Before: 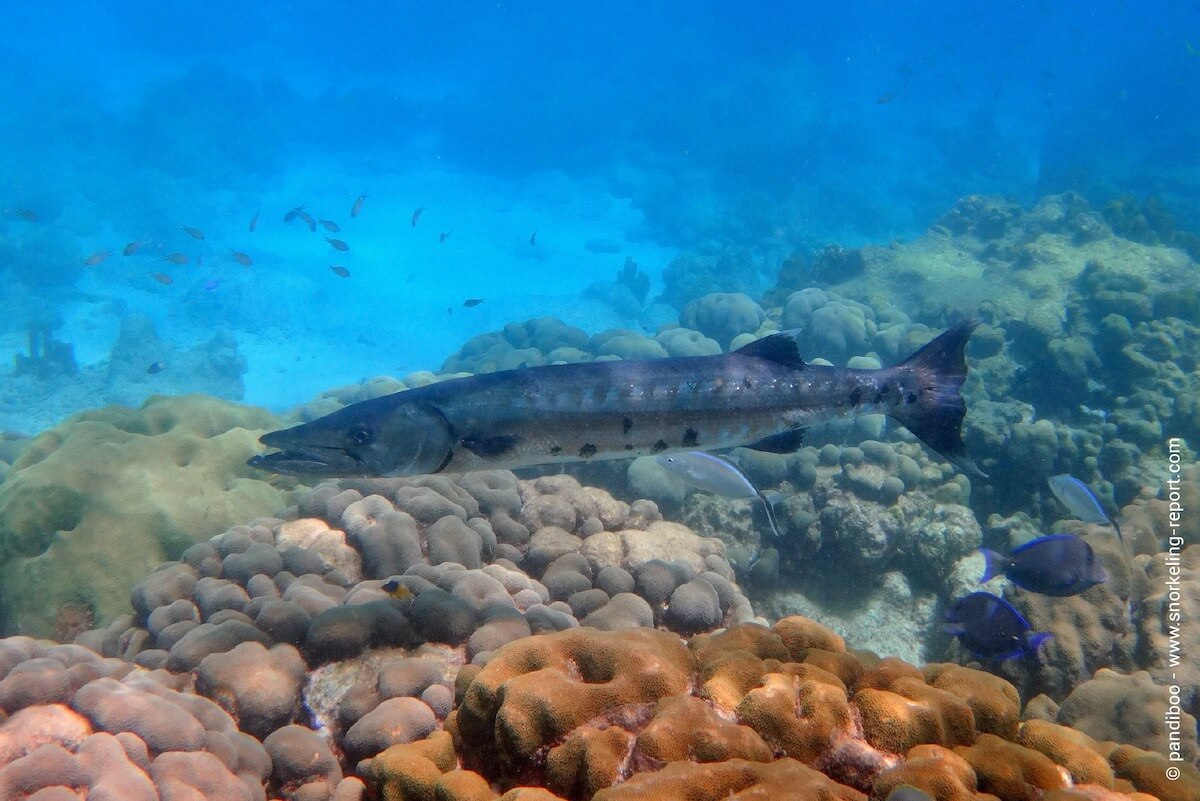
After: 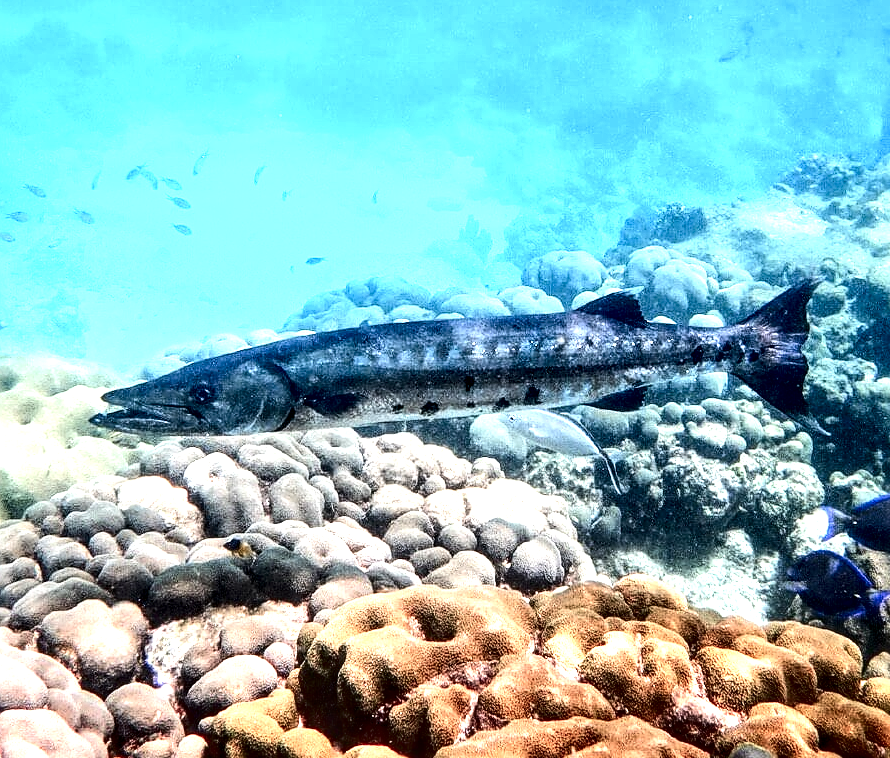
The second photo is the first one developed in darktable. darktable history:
tone equalizer: -8 EV -0.781 EV, -7 EV -0.685 EV, -6 EV -0.584 EV, -5 EV -0.424 EV, -3 EV 0.367 EV, -2 EV 0.6 EV, -1 EV 0.686 EV, +0 EV 0.733 EV, edges refinement/feathering 500, mask exposure compensation -1.57 EV, preserve details no
crop and rotate: left 13.227%, top 5.281%, right 12.556%
exposure: exposure 1 EV, compensate exposure bias true, compensate highlight preservation false
color balance rgb: perceptual saturation grading › global saturation -27.386%
sharpen: on, module defaults
local contrast: highlights 77%, shadows 56%, detail 174%, midtone range 0.425
contrast brightness saturation: contrast 0.242, brightness -0.224, saturation 0.145
